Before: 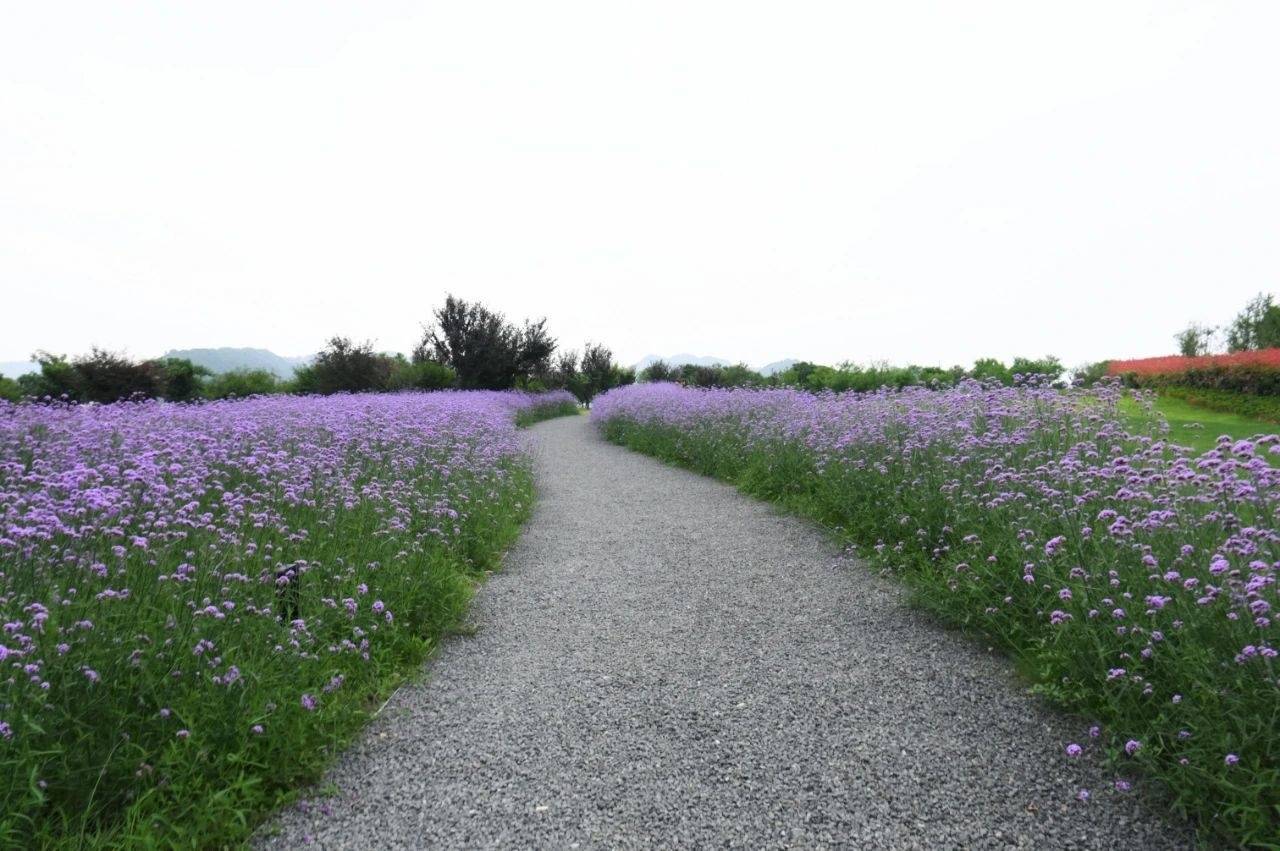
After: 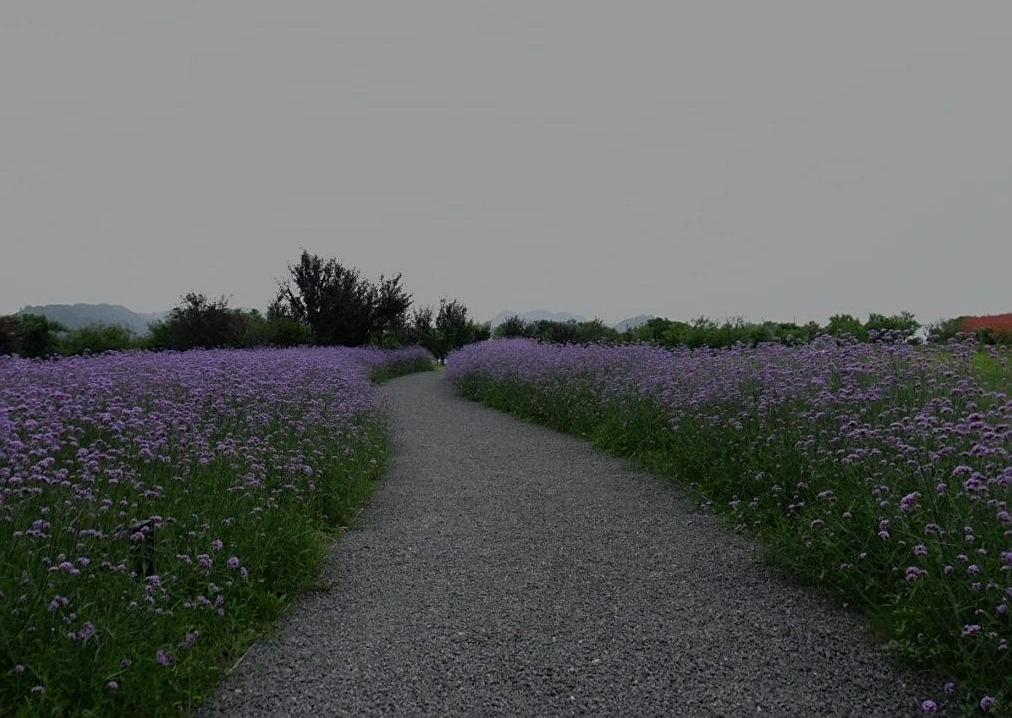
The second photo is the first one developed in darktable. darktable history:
tone equalizer: -8 EV -1.99 EV, -7 EV -1.97 EV, -6 EV -1.98 EV, -5 EV -1.98 EV, -4 EV -1.96 EV, -3 EV -1.97 EV, -2 EV -1.98 EV, -1 EV -1.63 EV, +0 EV -1.99 EV, edges refinement/feathering 500, mask exposure compensation -1.57 EV, preserve details no
crop: left 11.347%, top 5.196%, right 9.59%, bottom 10.381%
sharpen: on, module defaults
